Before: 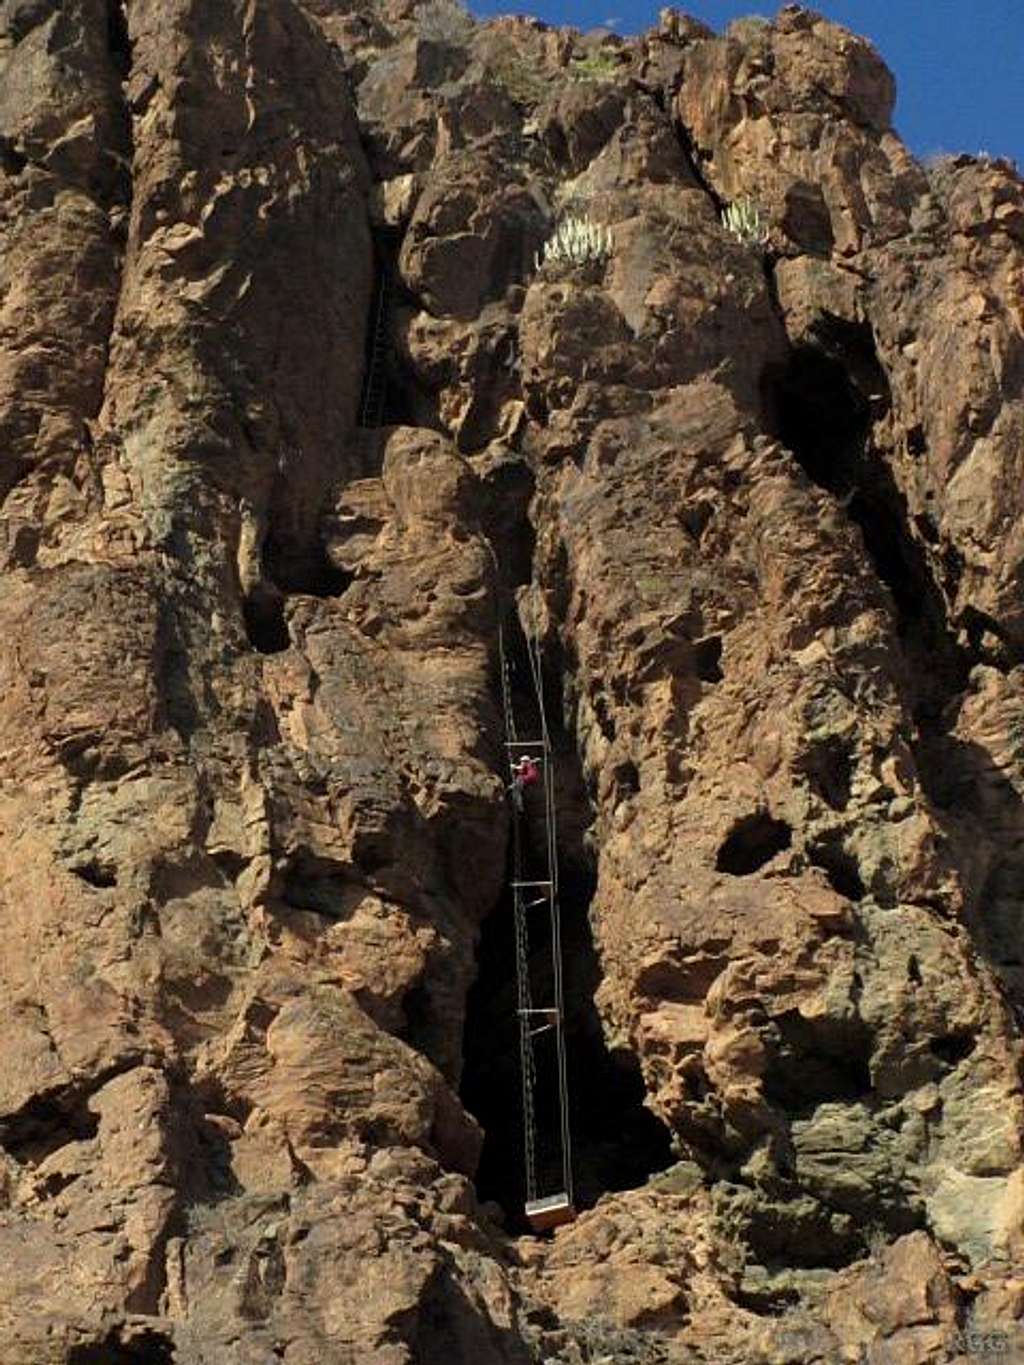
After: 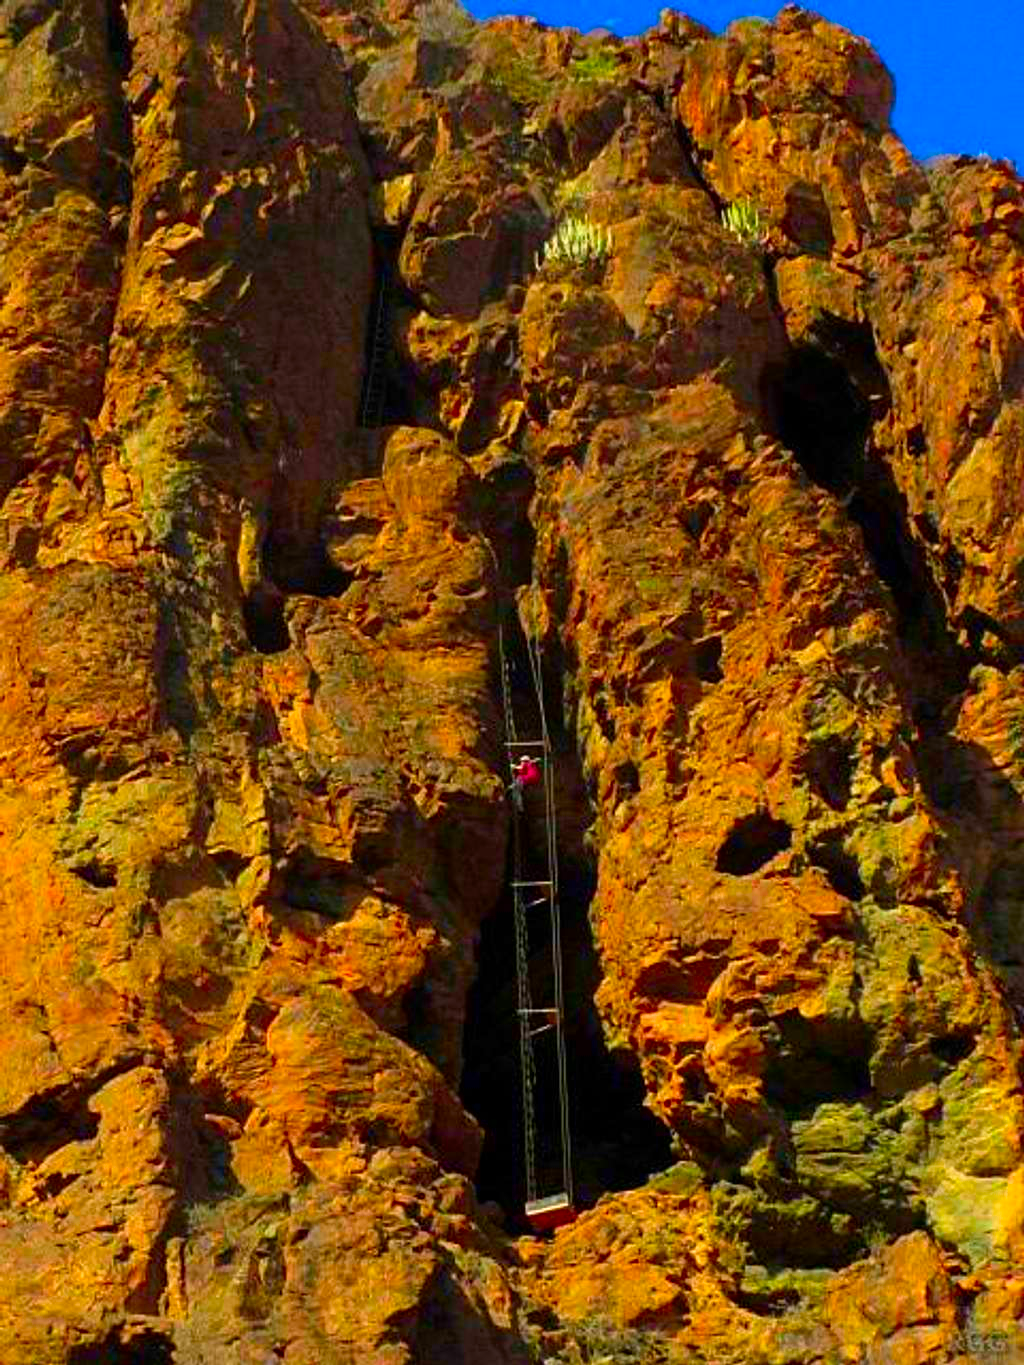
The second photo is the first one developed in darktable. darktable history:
color correction: highlights b* 0.042, saturation 2.97
